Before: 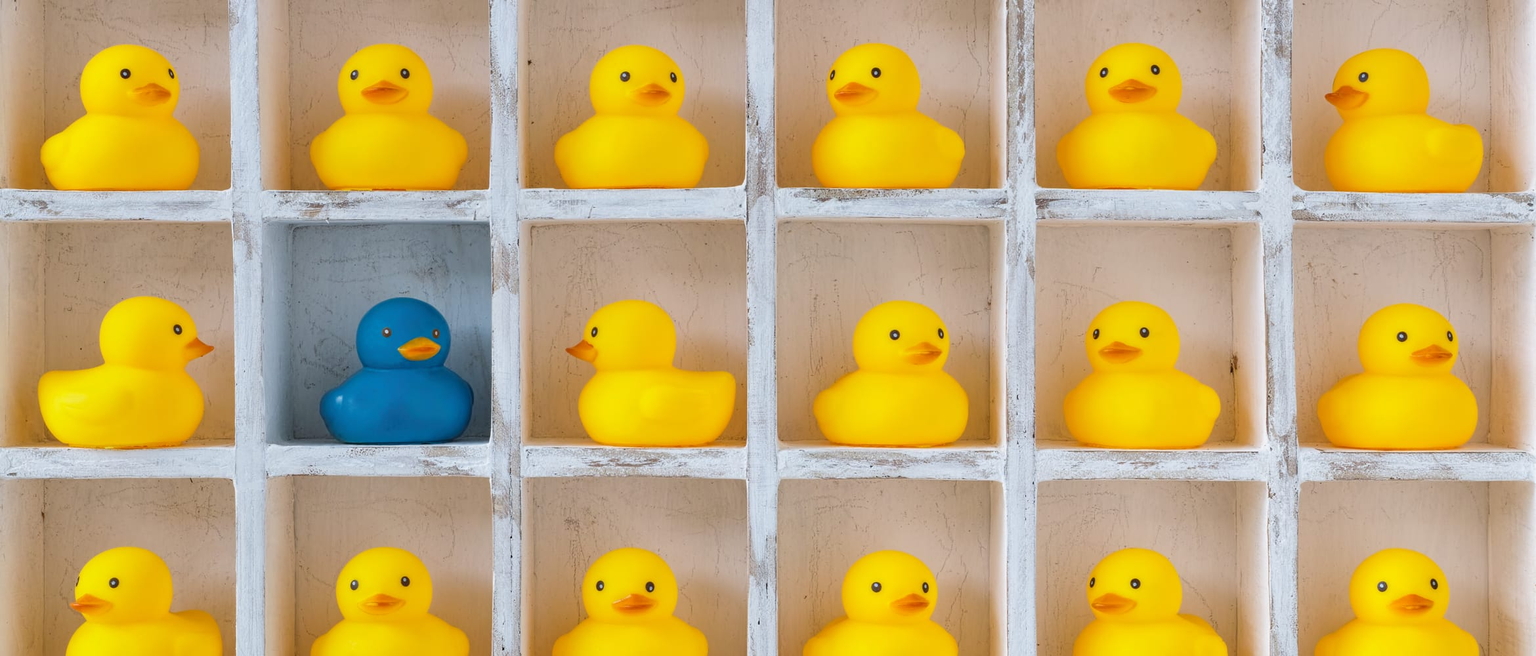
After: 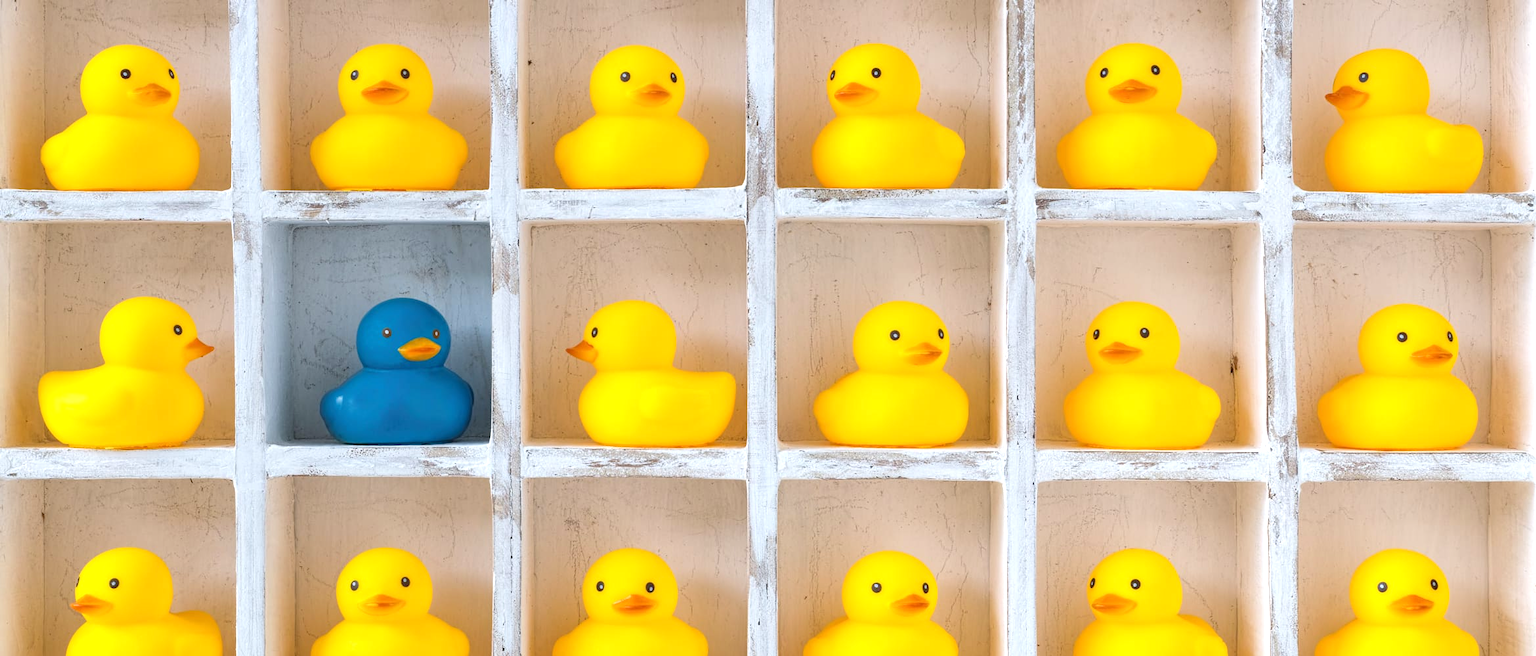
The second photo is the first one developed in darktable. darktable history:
tone equalizer: -8 EV -0.39 EV, -7 EV -0.389 EV, -6 EV -0.37 EV, -5 EV -0.199 EV, -3 EV 0.242 EV, -2 EV 0.362 EV, -1 EV 0.375 EV, +0 EV 0.445 EV
